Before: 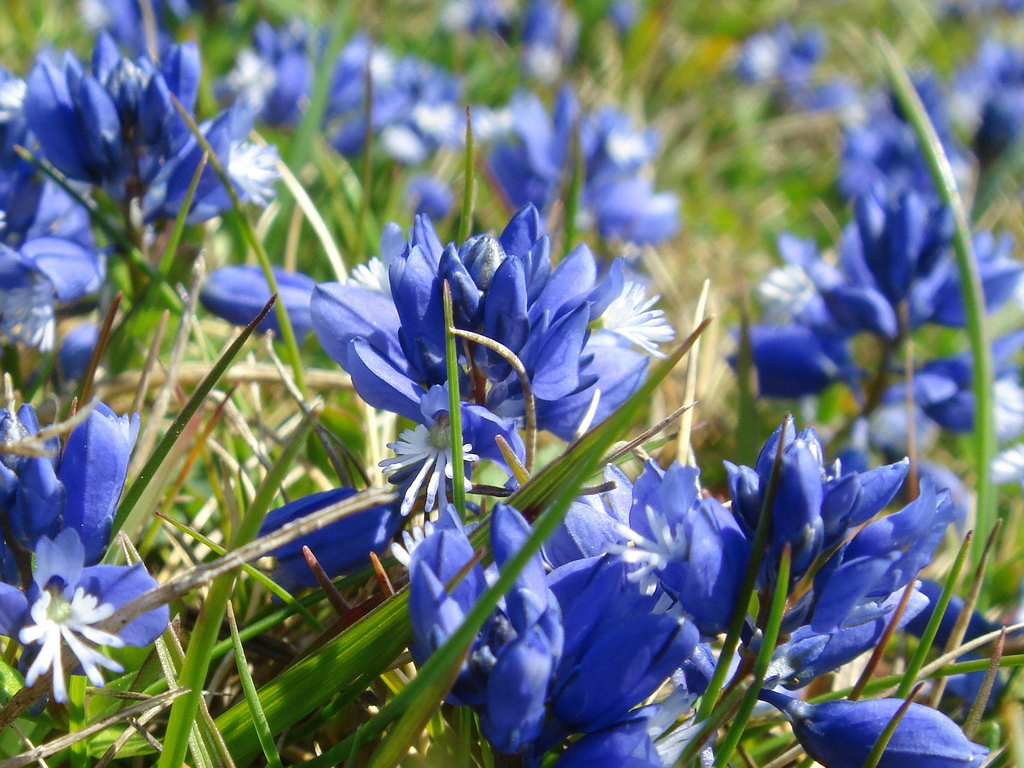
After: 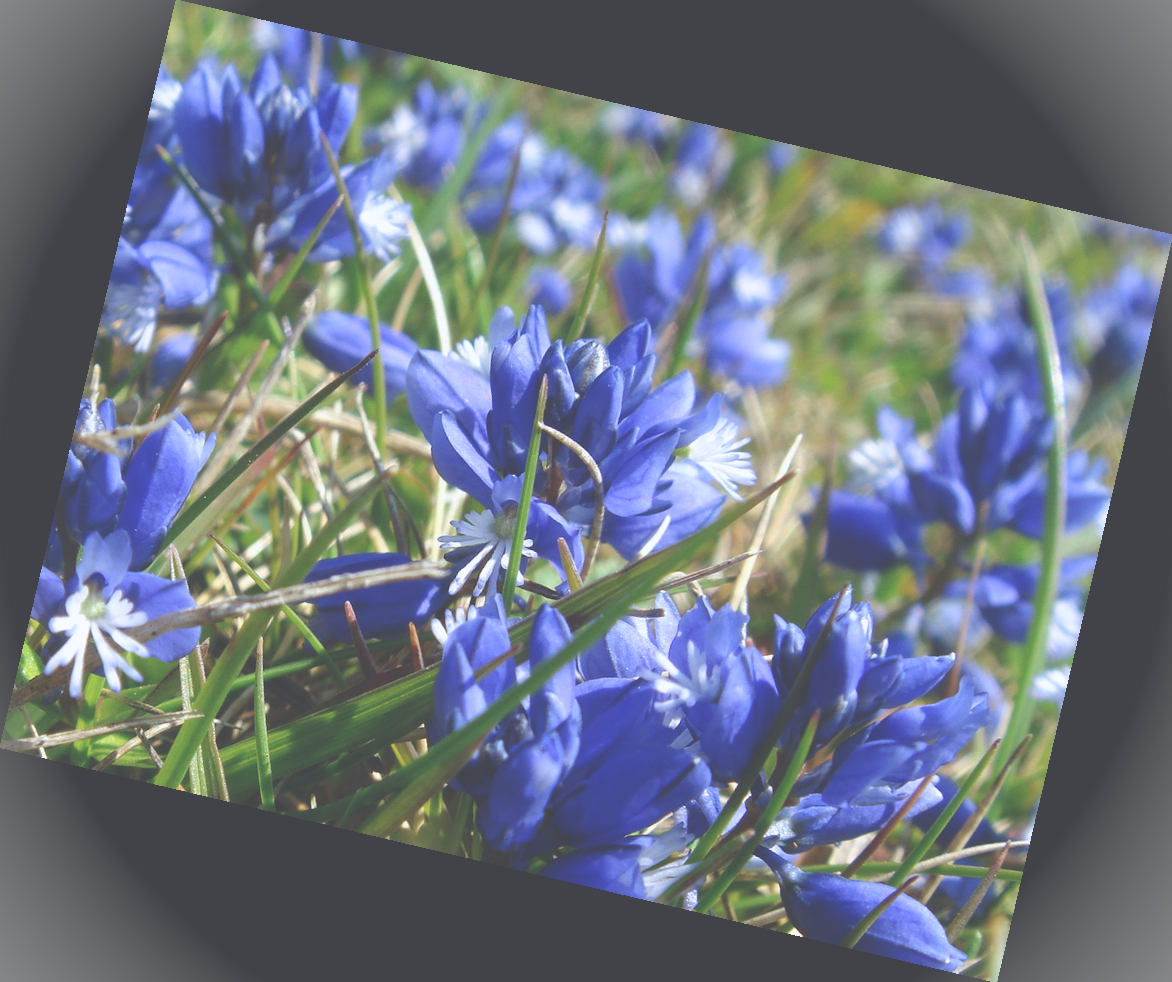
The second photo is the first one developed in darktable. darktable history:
vignetting: fall-off start 100%, brightness 0.3, saturation 0
exposure: black level correction -0.062, exposure -0.05 EV, compensate highlight preservation false
color calibration: illuminant as shot in camera, x 0.358, y 0.373, temperature 4628.91 K
rotate and perspective: rotation 13.27°, automatic cropping off
